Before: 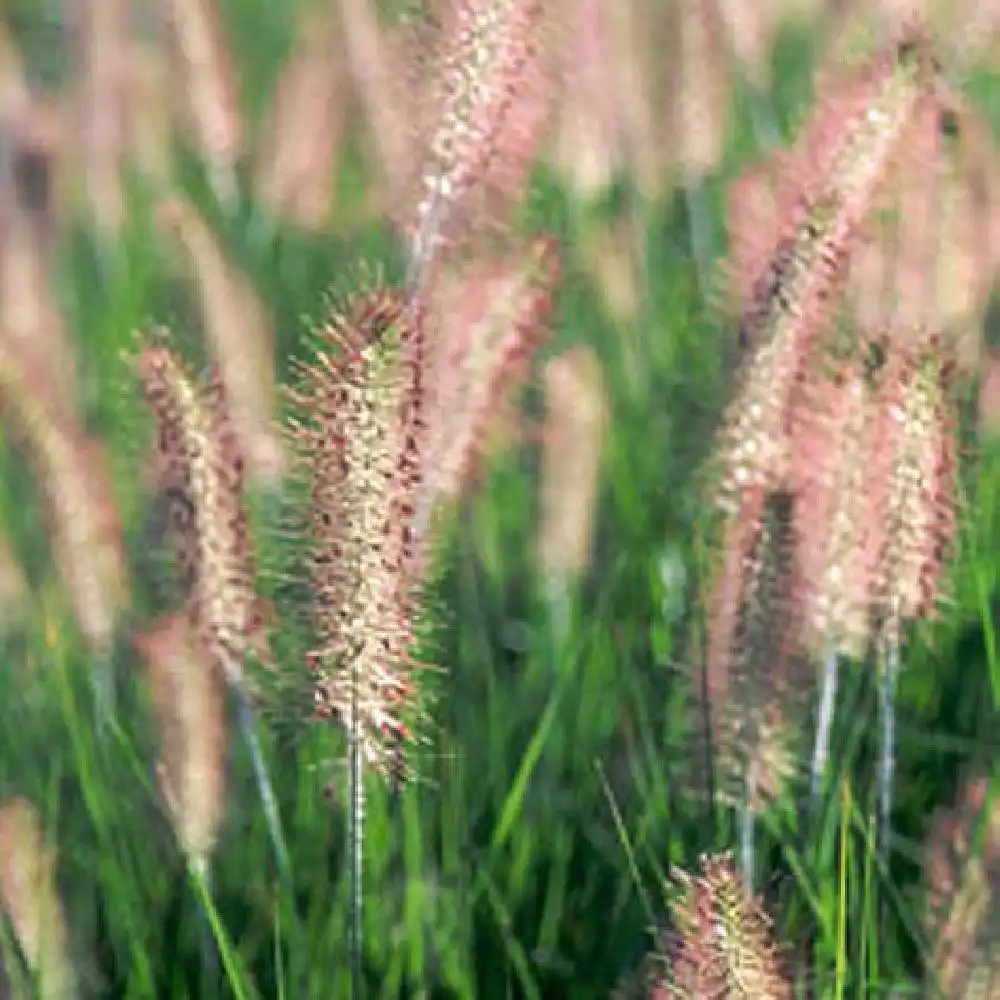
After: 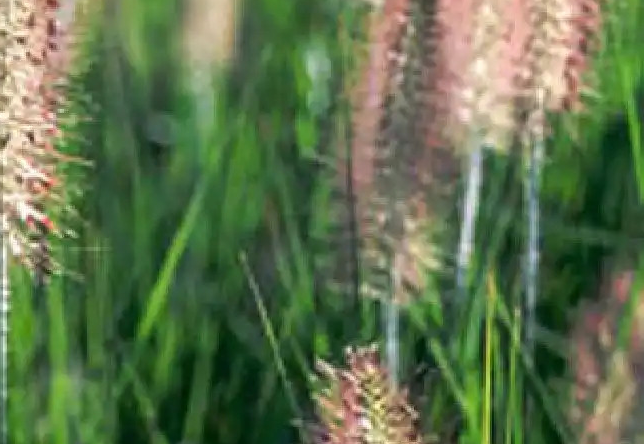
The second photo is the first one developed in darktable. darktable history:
crop and rotate: left 35.595%, top 50.711%, bottom 4.806%
